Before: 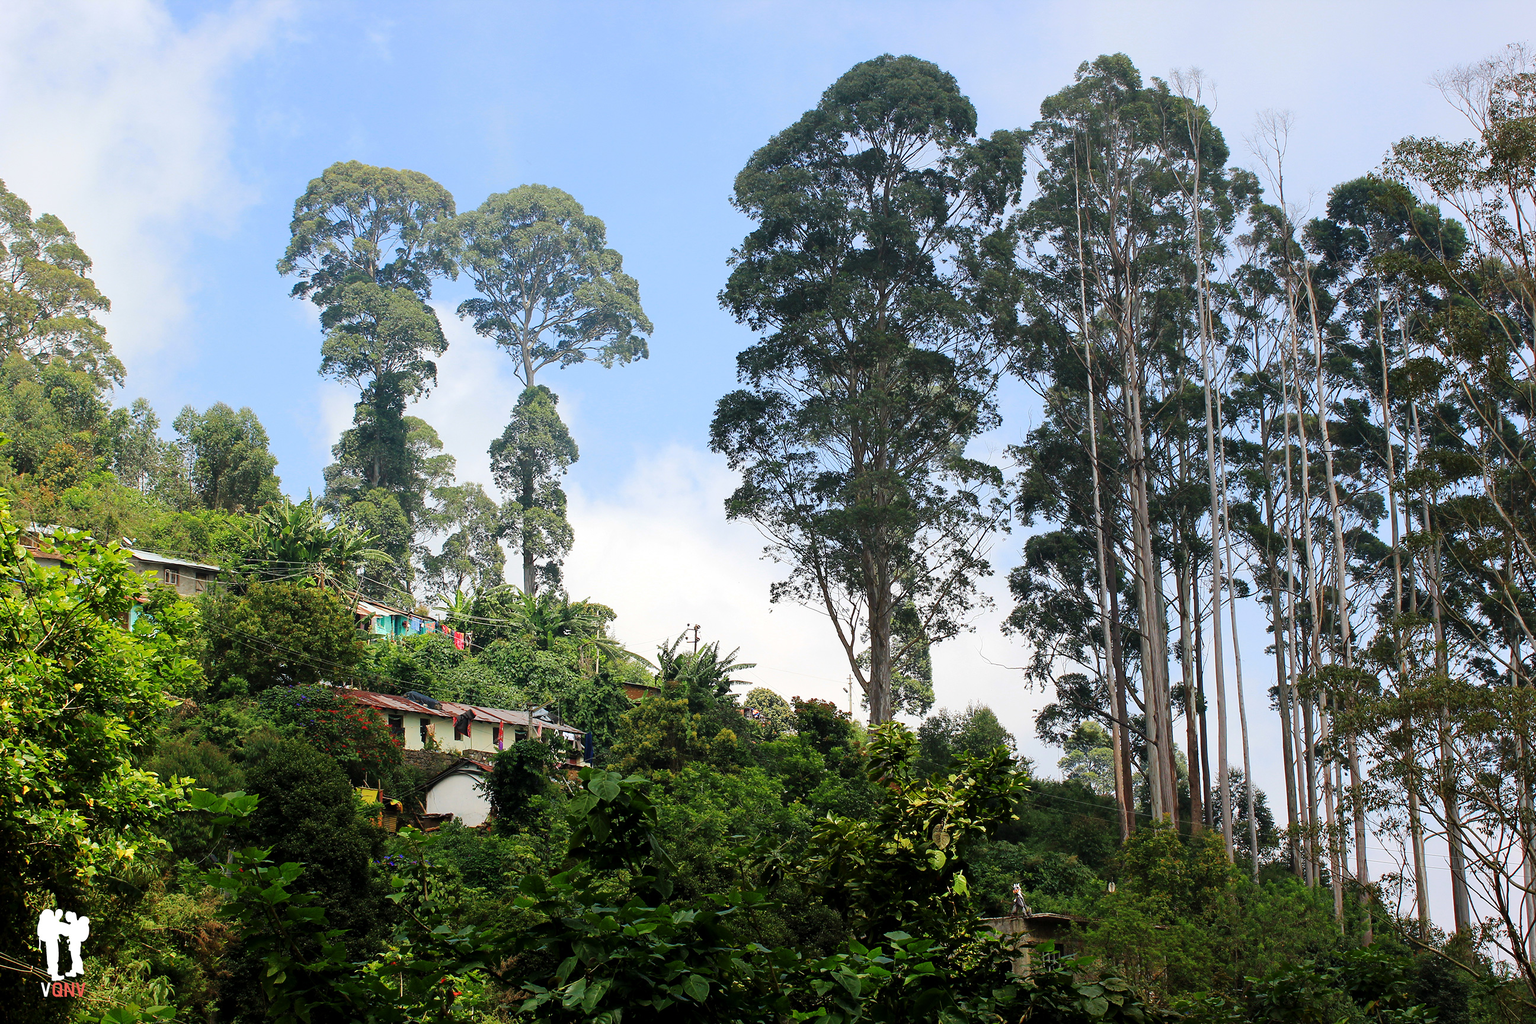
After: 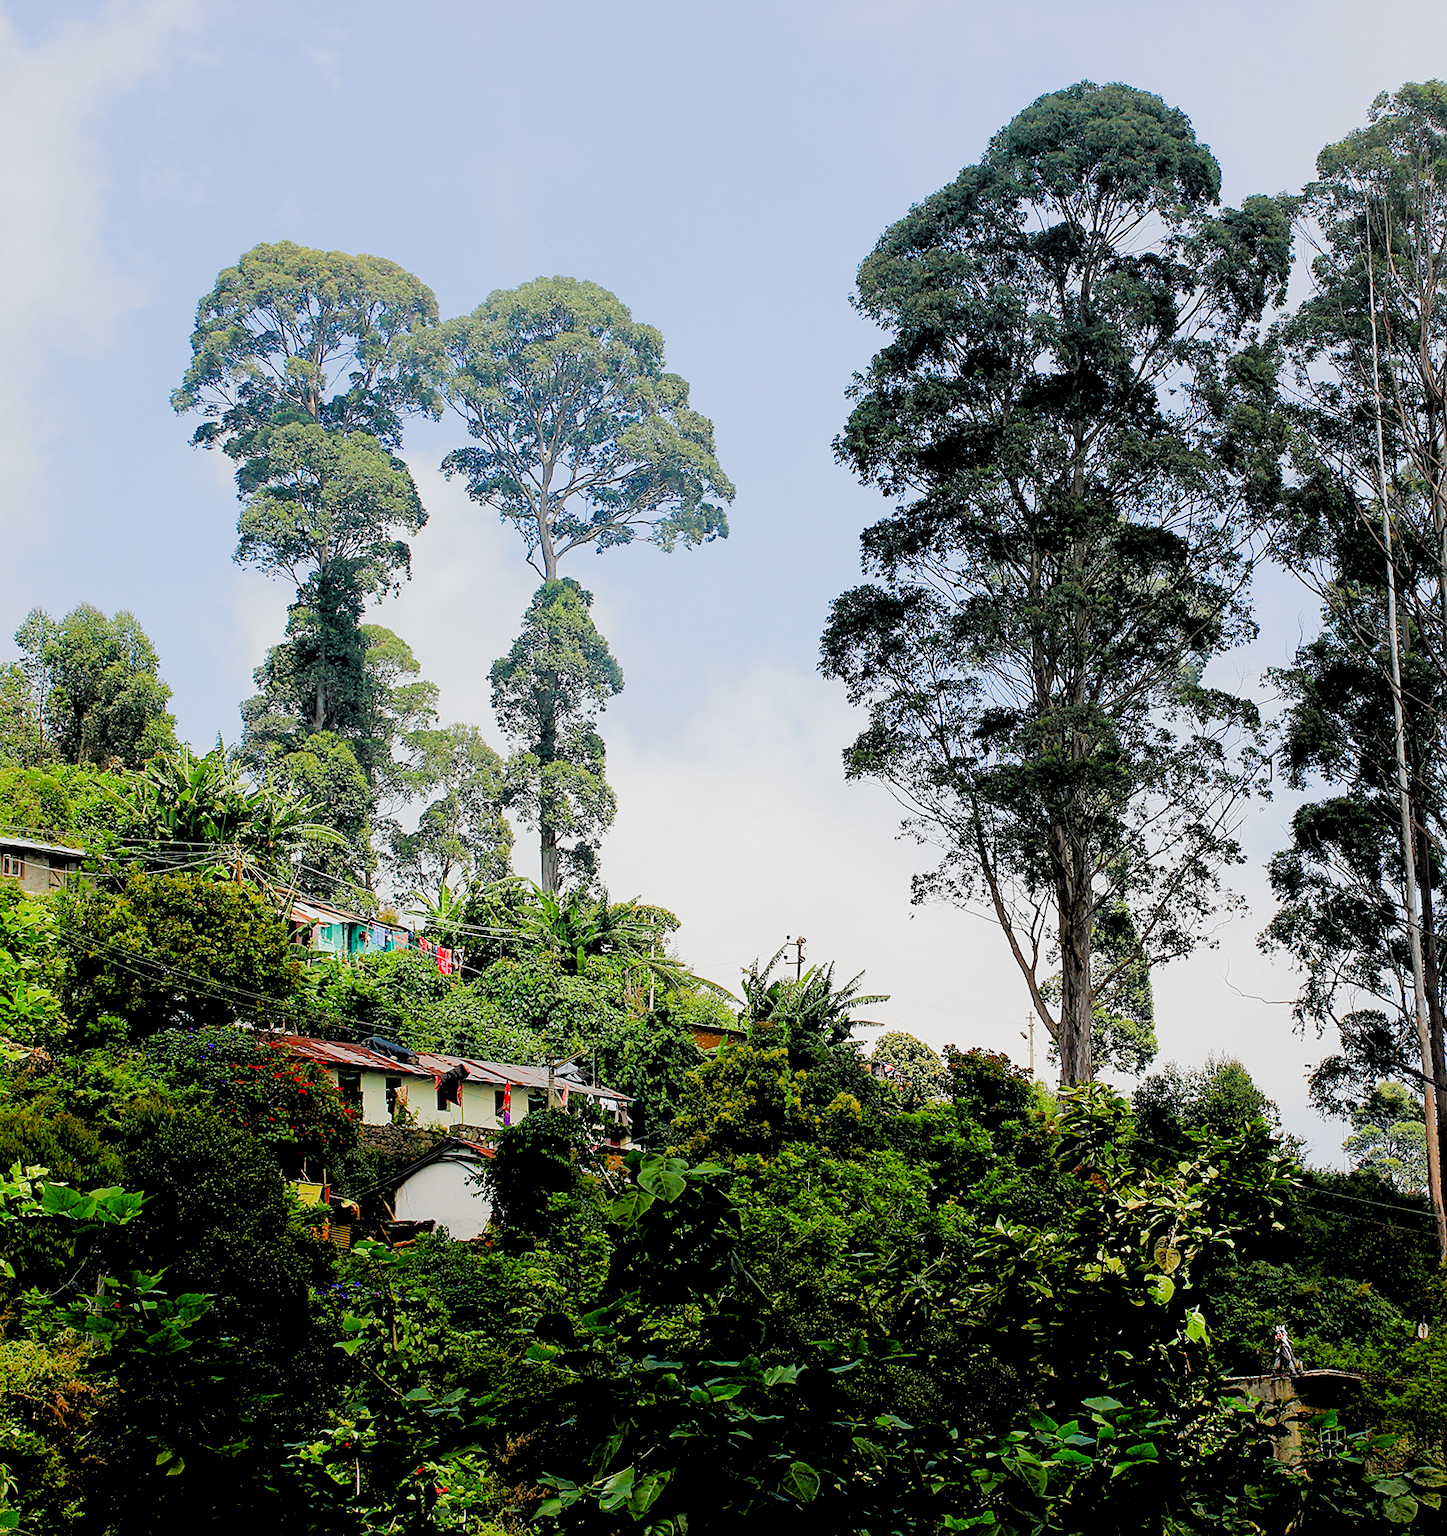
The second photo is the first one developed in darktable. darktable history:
filmic rgb: black relative exposure -4.4 EV, white relative exposure 5 EV, threshold 3 EV, hardness 2.23, latitude 40.06%, contrast 1.15, highlights saturation mix 10%, shadows ↔ highlights balance 1.04%, preserve chrominance RGB euclidean norm (legacy), color science v4 (2020), enable highlight reconstruction true
sharpen: radius 1.864, amount 0.398, threshold 1.271
crop: left 10.644%, right 26.528%
local contrast: highlights 100%, shadows 100%, detail 120%, midtone range 0.2
exposure: exposure 0.493 EV, compensate highlight preservation false
rgb levels: levels [[0.029, 0.461, 0.922], [0, 0.5, 1], [0, 0.5, 1]]
